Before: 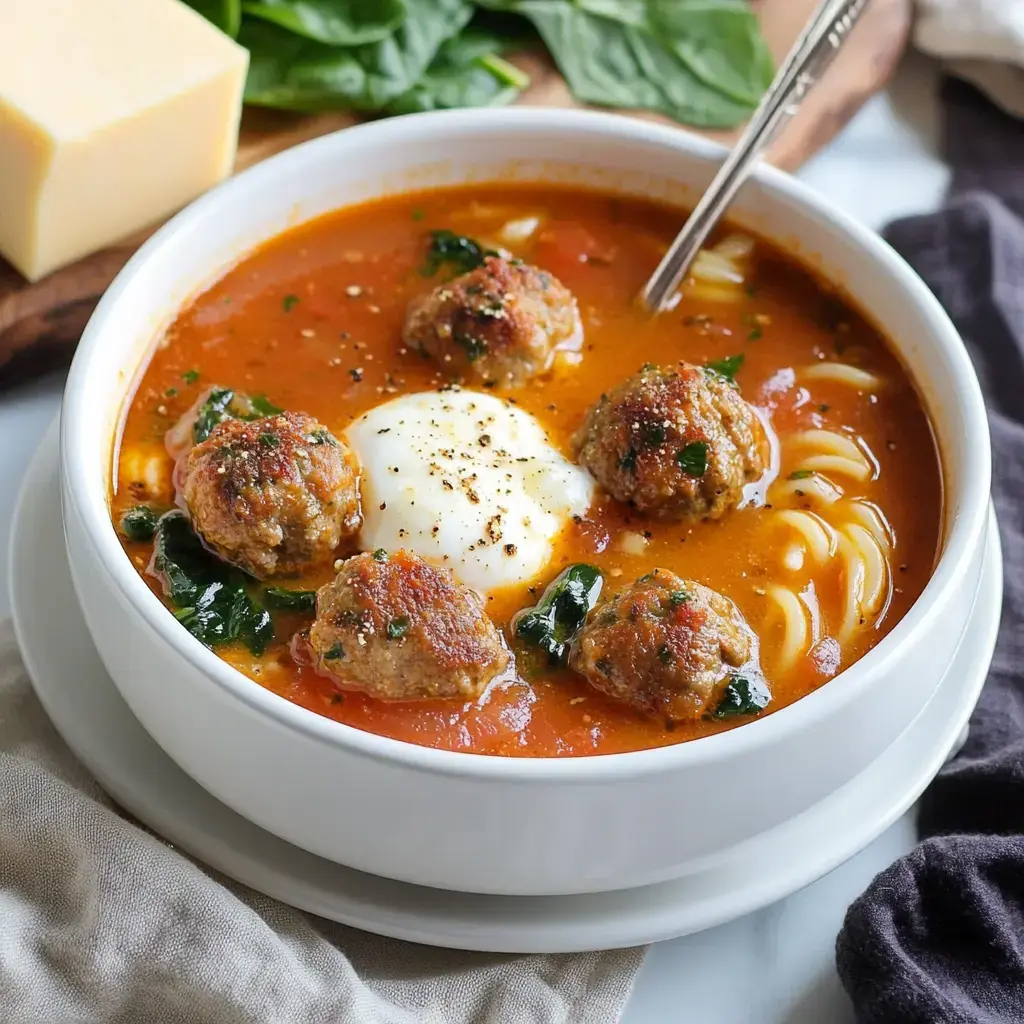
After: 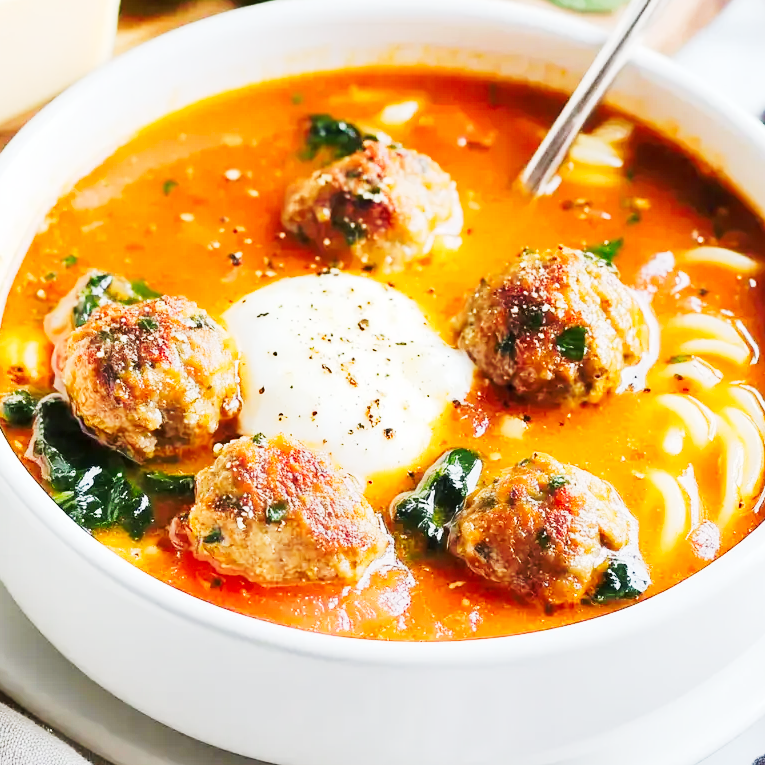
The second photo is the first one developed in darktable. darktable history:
crop and rotate: left 11.831%, top 11.346%, right 13.429%, bottom 13.899%
tone curve: curves: ch0 [(0, 0) (0.003, 0.004) (0.011, 0.015) (0.025, 0.034) (0.044, 0.061) (0.069, 0.095) (0.1, 0.137) (0.136, 0.186) (0.177, 0.243) (0.224, 0.307) (0.277, 0.416) (0.335, 0.533) (0.399, 0.641) (0.468, 0.748) (0.543, 0.829) (0.623, 0.886) (0.709, 0.924) (0.801, 0.951) (0.898, 0.975) (1, 1)], preserve colors none
